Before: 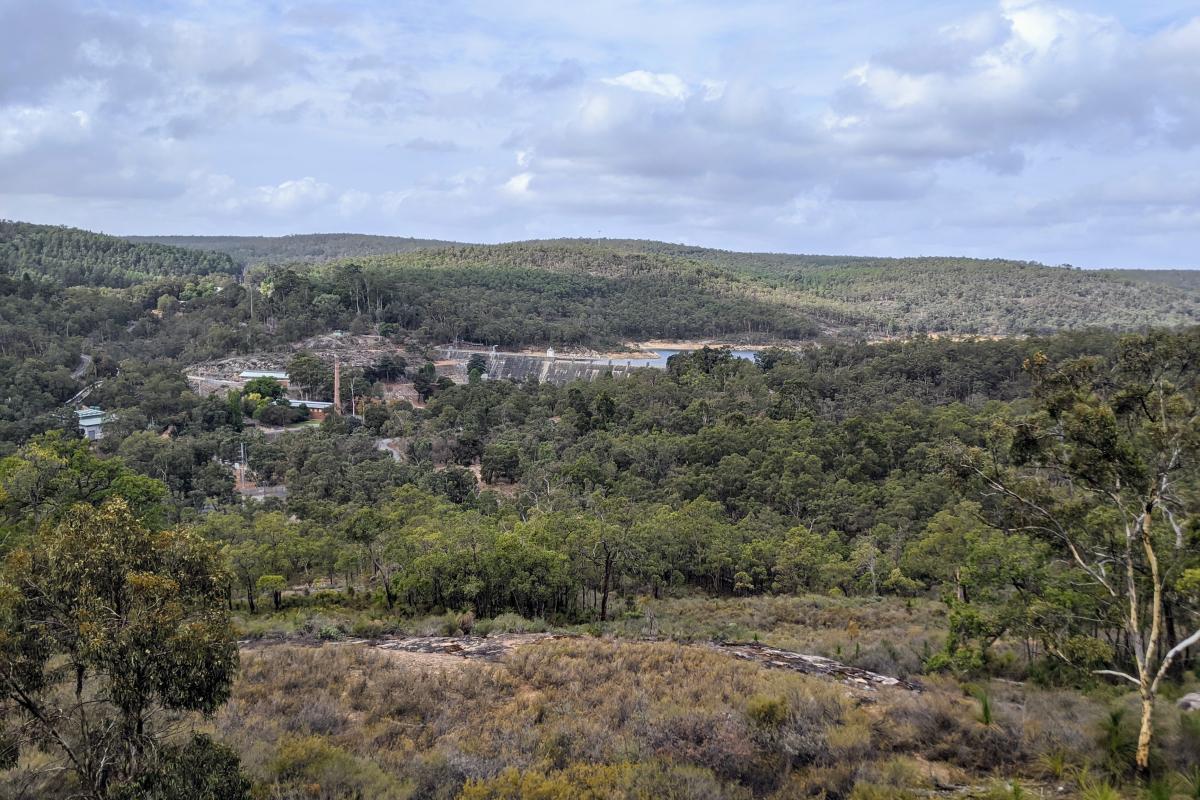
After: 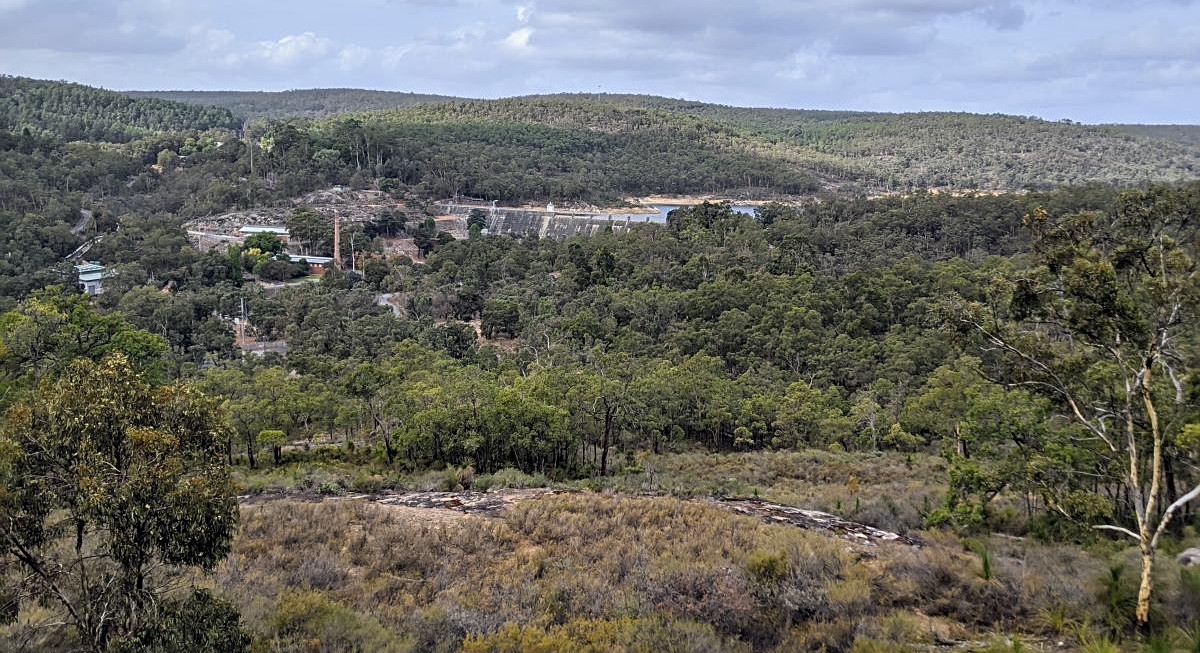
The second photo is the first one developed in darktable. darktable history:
shadows and highlights: radius 336.35, shadows 28.1, soften with gaussian
sharpen: radius 2.17, amount 0.379, threshold 0.132
crop and rotate: top 18.339%
